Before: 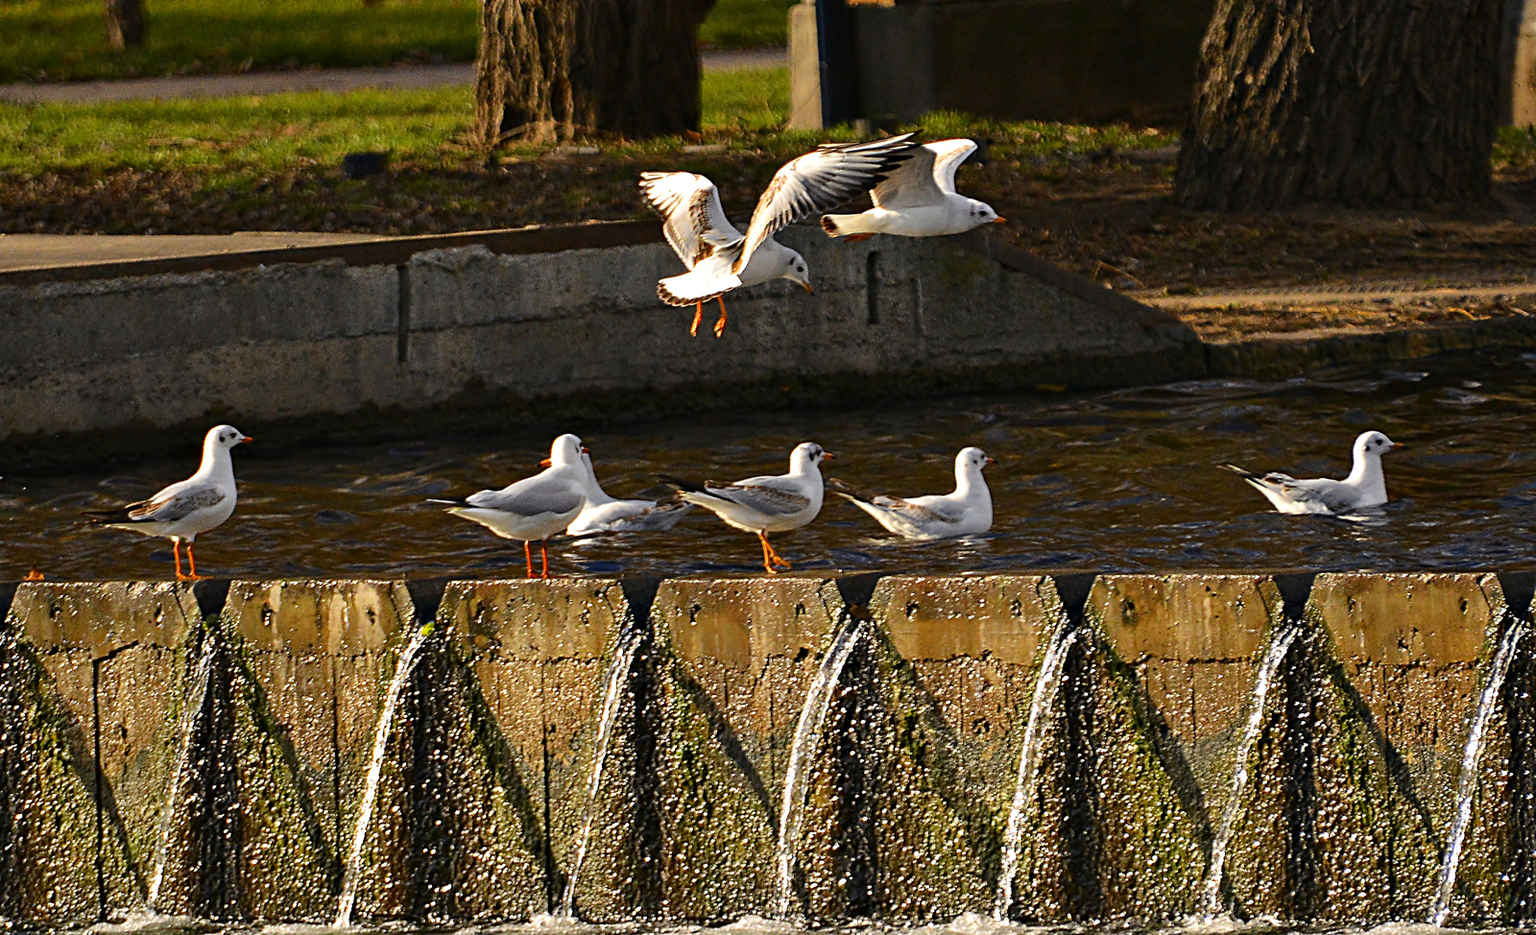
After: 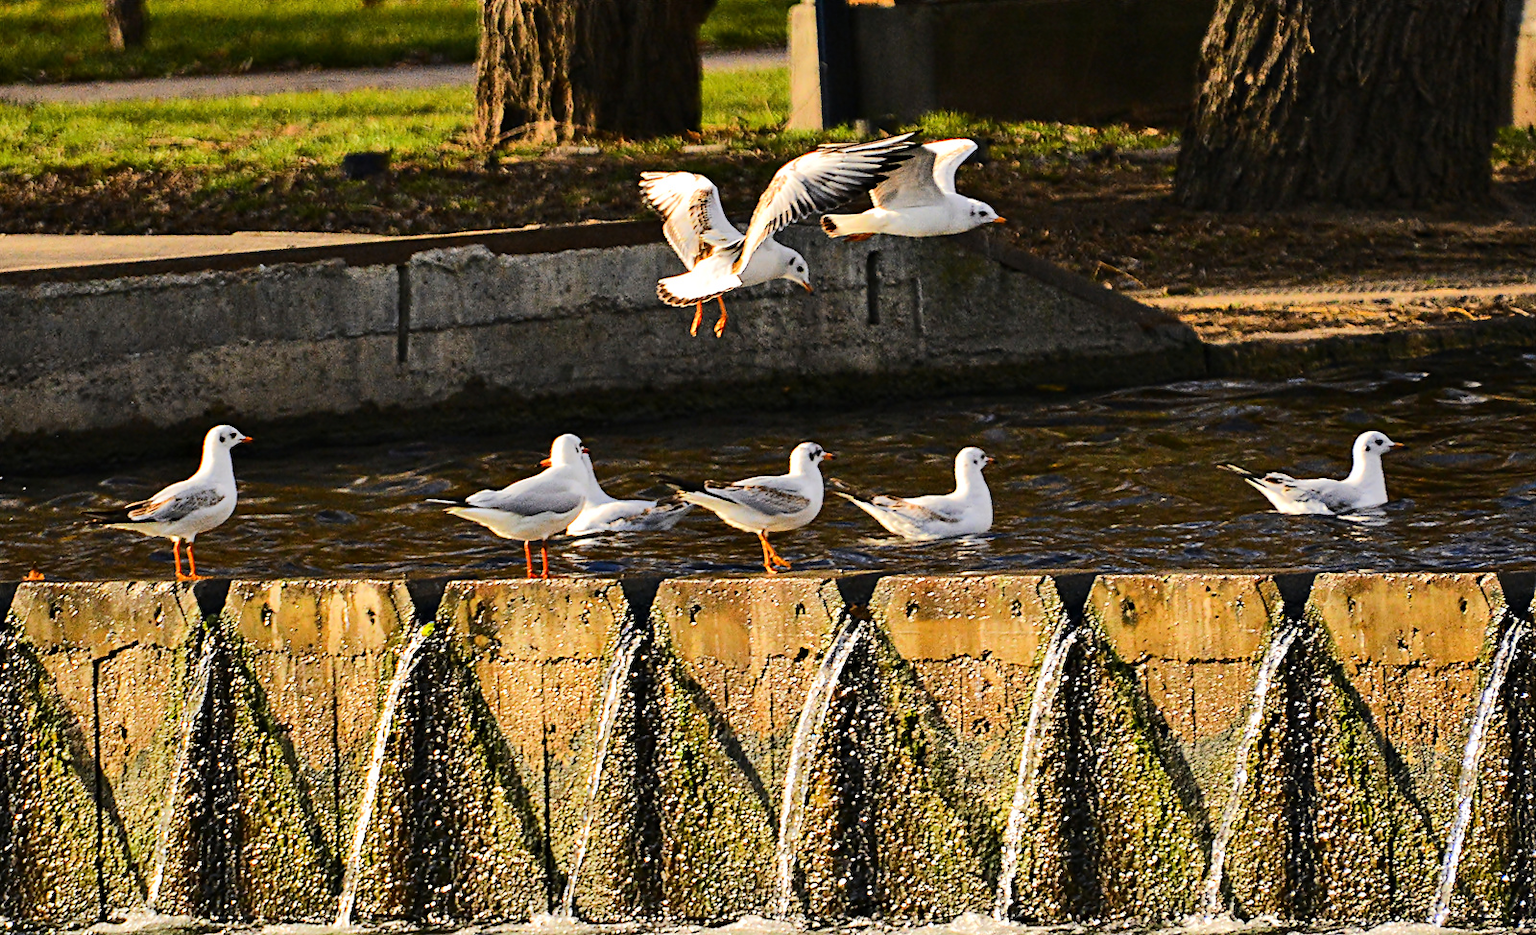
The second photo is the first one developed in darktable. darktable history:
exposure: exposure -0.154 EV, compensate highlight preservation false
tone equalizer: -7 EV 0.14 EV, -6 EV 0.608 EV, -5 EV 1.12 EV, -4 EV 1.35 EV, -3 EV 1.14 EV, -2 EV 0.6 EV, -1 EV 0.161 EV, edges refinement/feathering 500, mask exposure compensation -1.57 EV, preserve details no
